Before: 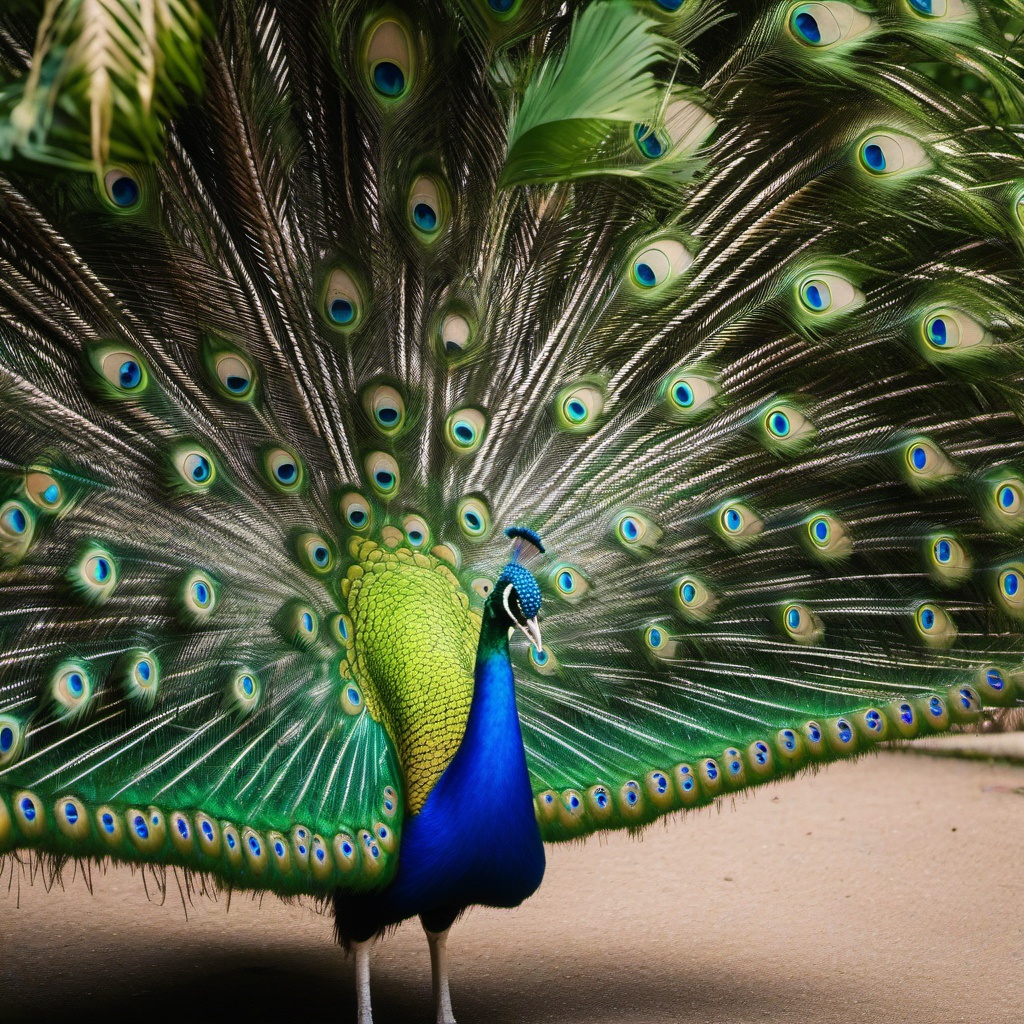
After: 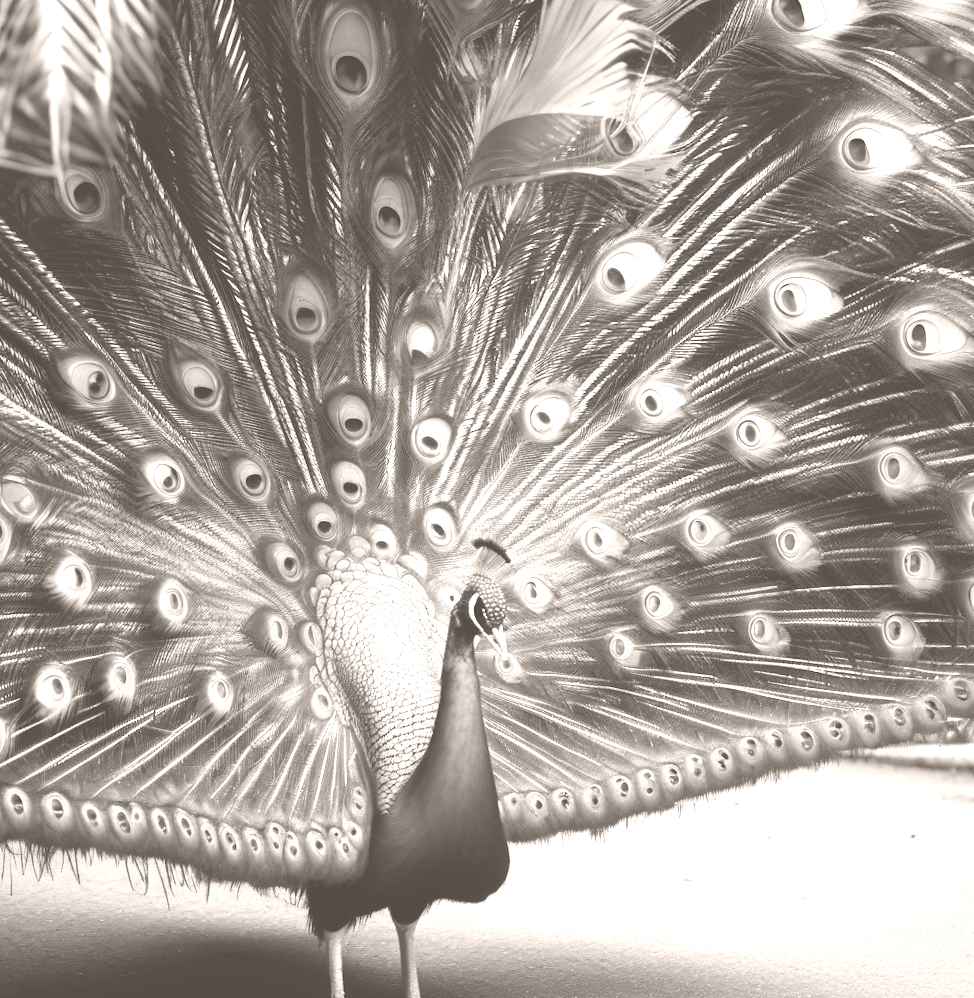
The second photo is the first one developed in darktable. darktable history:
colorize: hue 34.49°, saturation 35.33%, source mix 100%, lightness 55%, version 1
rotate and perspective: rotation 0.074°, lens shift (vertical) 0.096, lens shift (horizontal) -0.041, crop left 0.043, crop right 0.952, crop top 0.024, crop bottom 0.979
